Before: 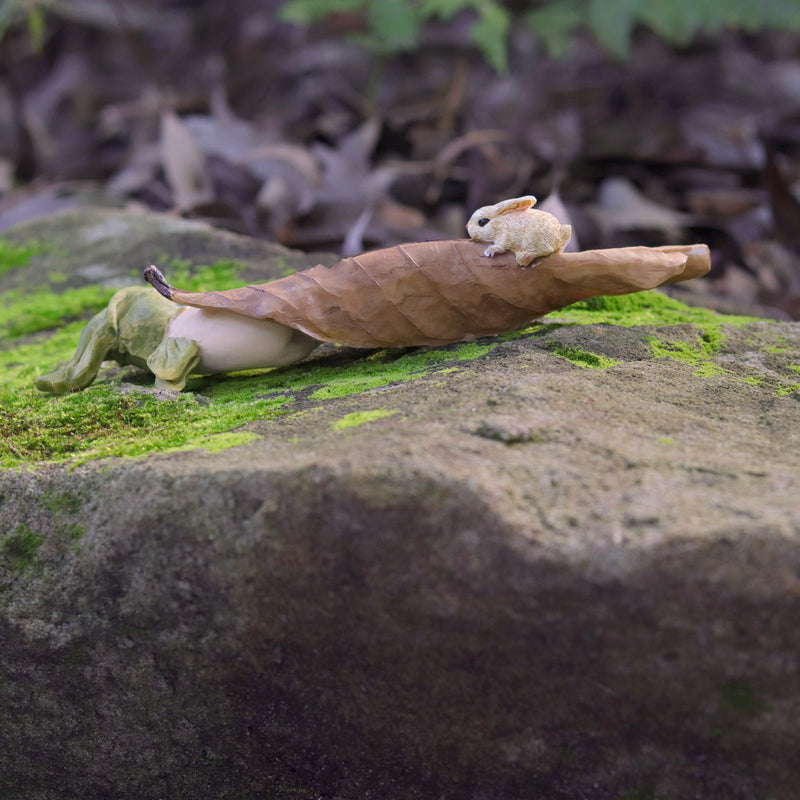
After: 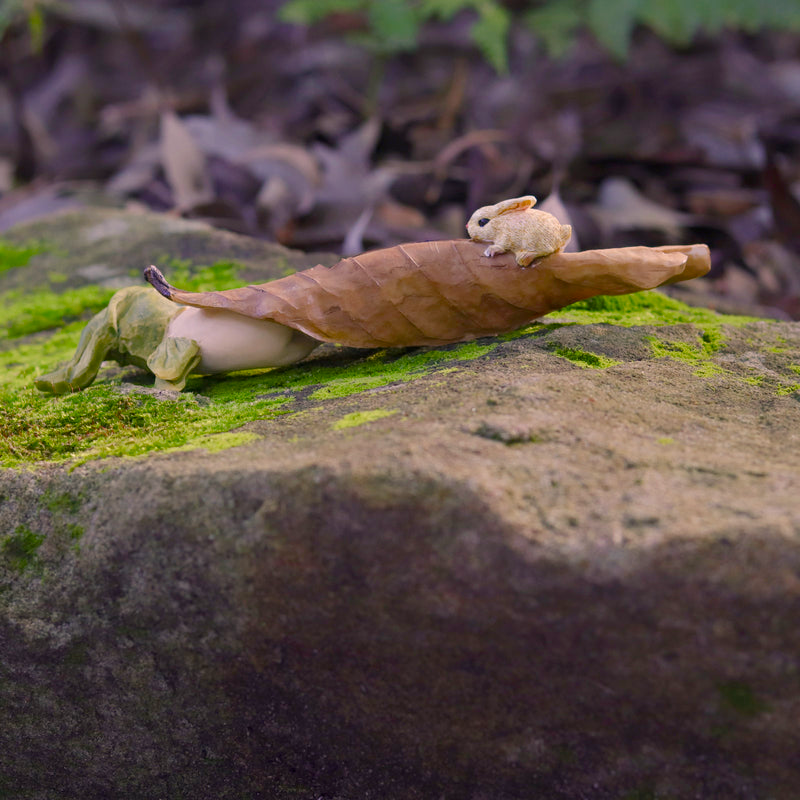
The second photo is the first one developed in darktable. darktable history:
color balance rgb: highlights gain › chroma 3.775%, highlights gain › hue 59.95°, perceptual saturation grading › global saturation 20%, perceptual saturation grading › highlights -25.774%, perceptual saturation grading › shadows 49.733%
exposure: exposure -0.141 EV, compensate highlight preservation false
